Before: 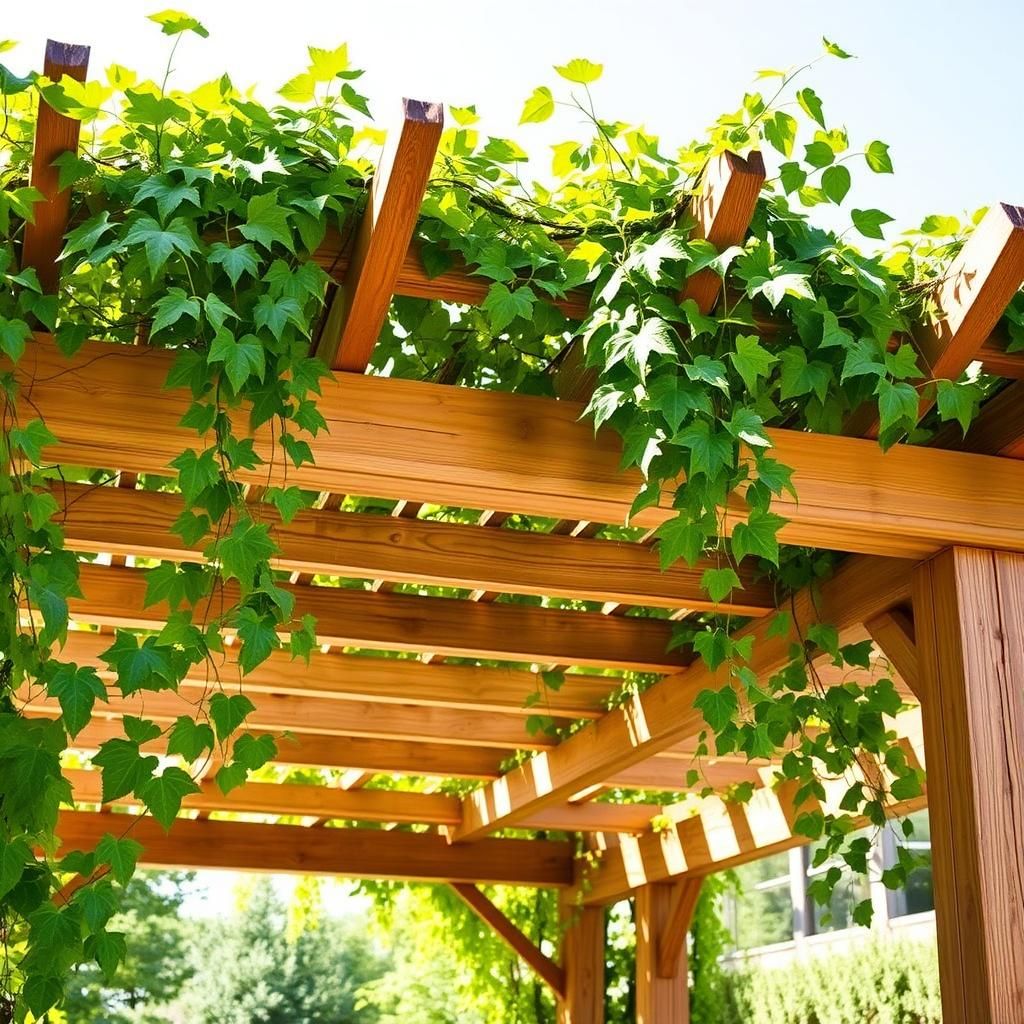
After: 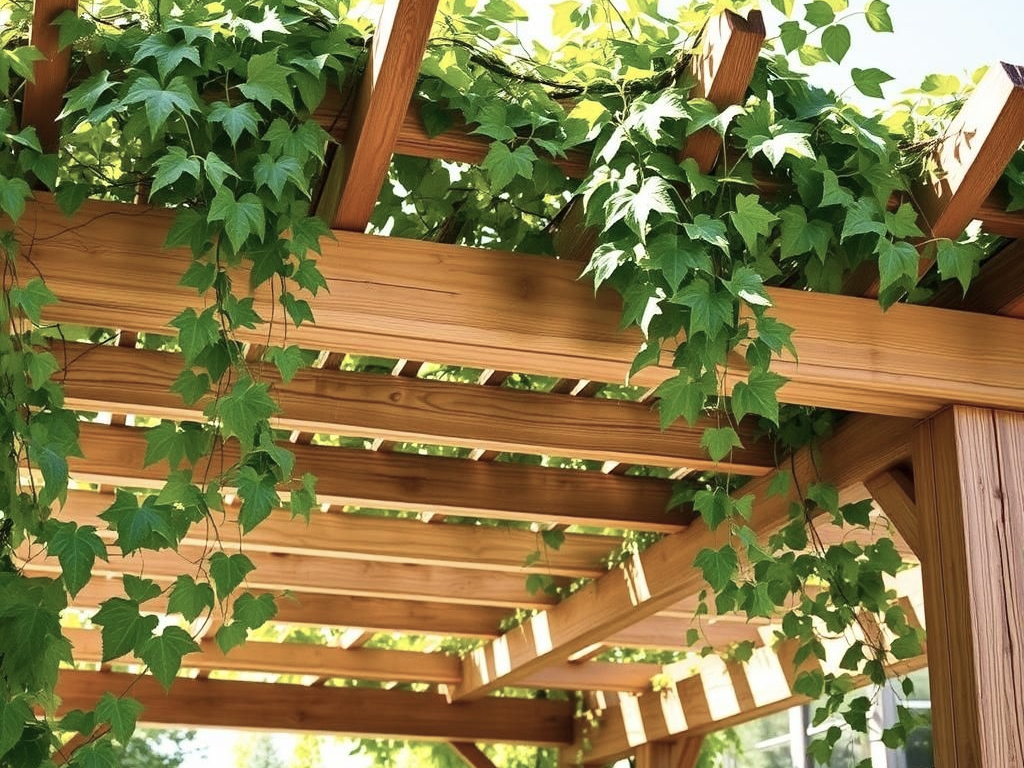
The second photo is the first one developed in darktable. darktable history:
crop: top 13.819%, bottom 11.169%
contrast brightness saturation: contrast 0.1, saturation -0.3
